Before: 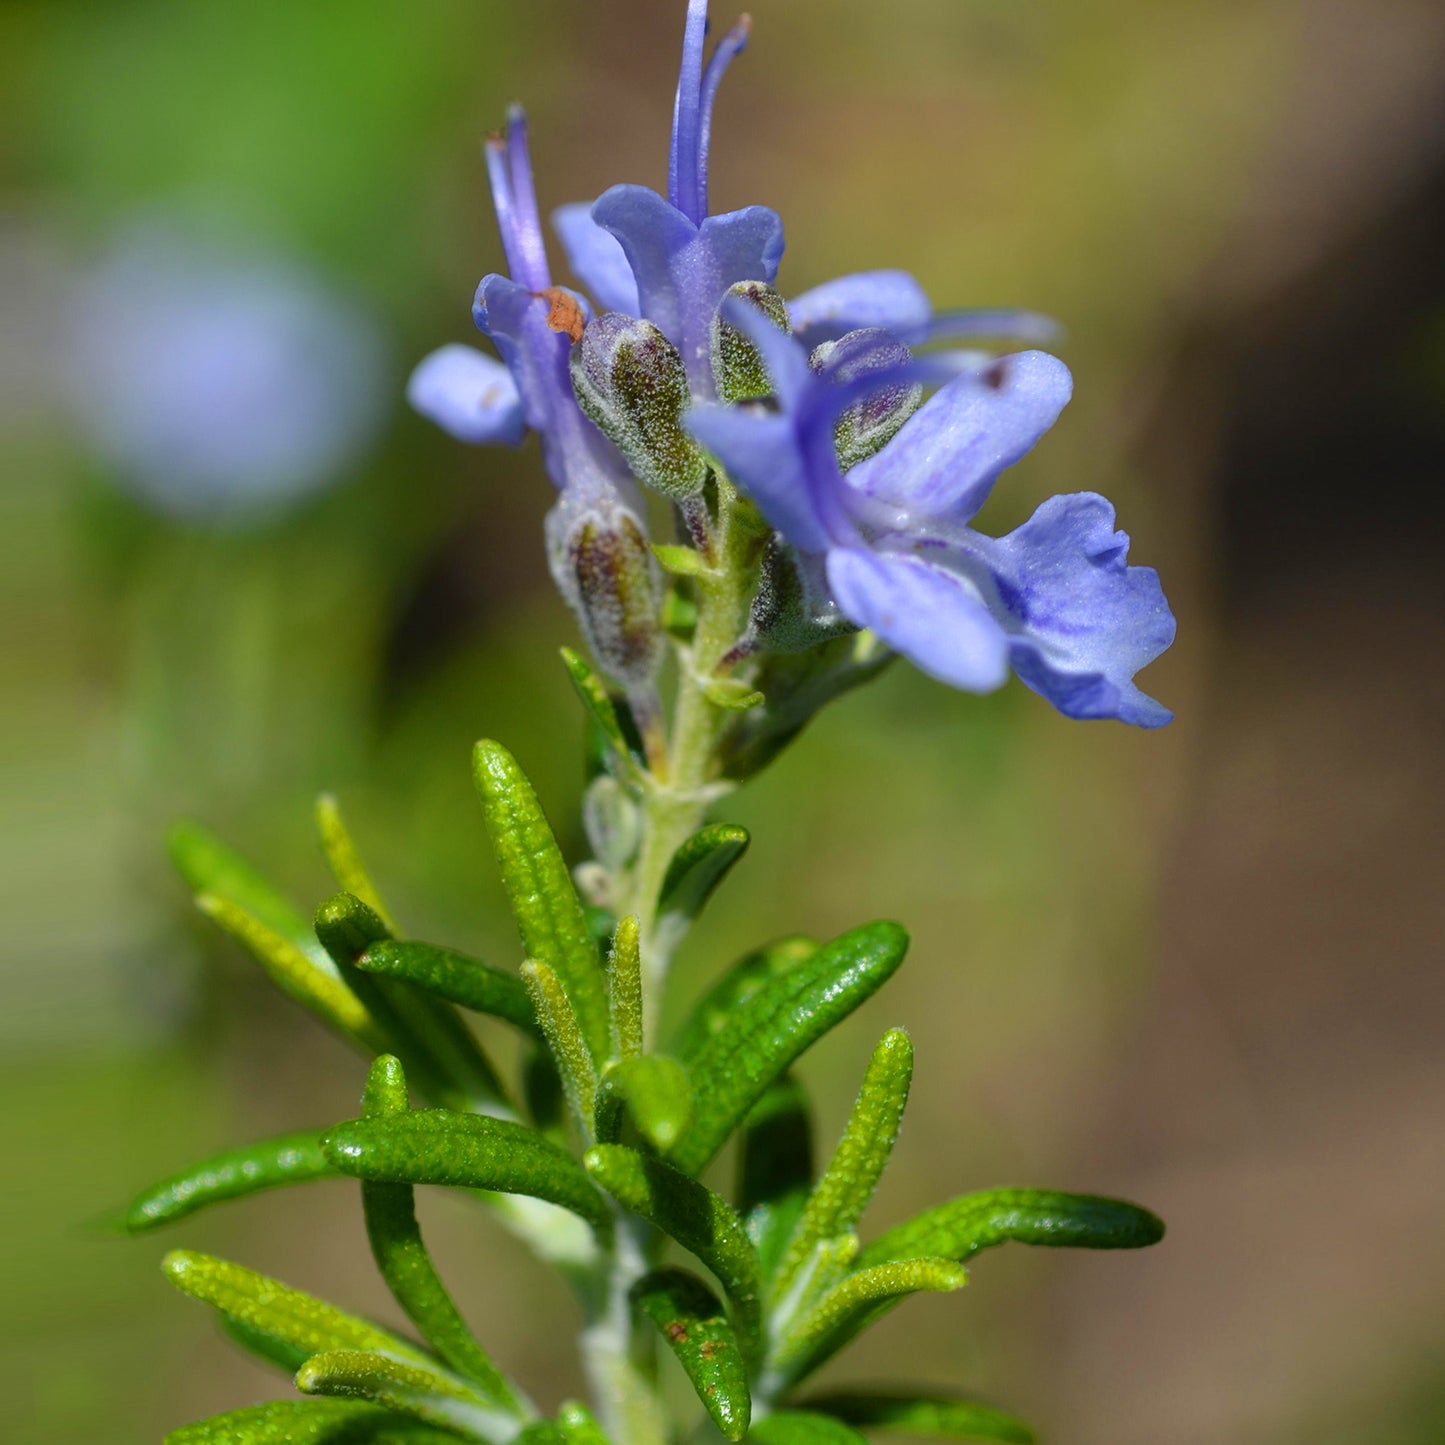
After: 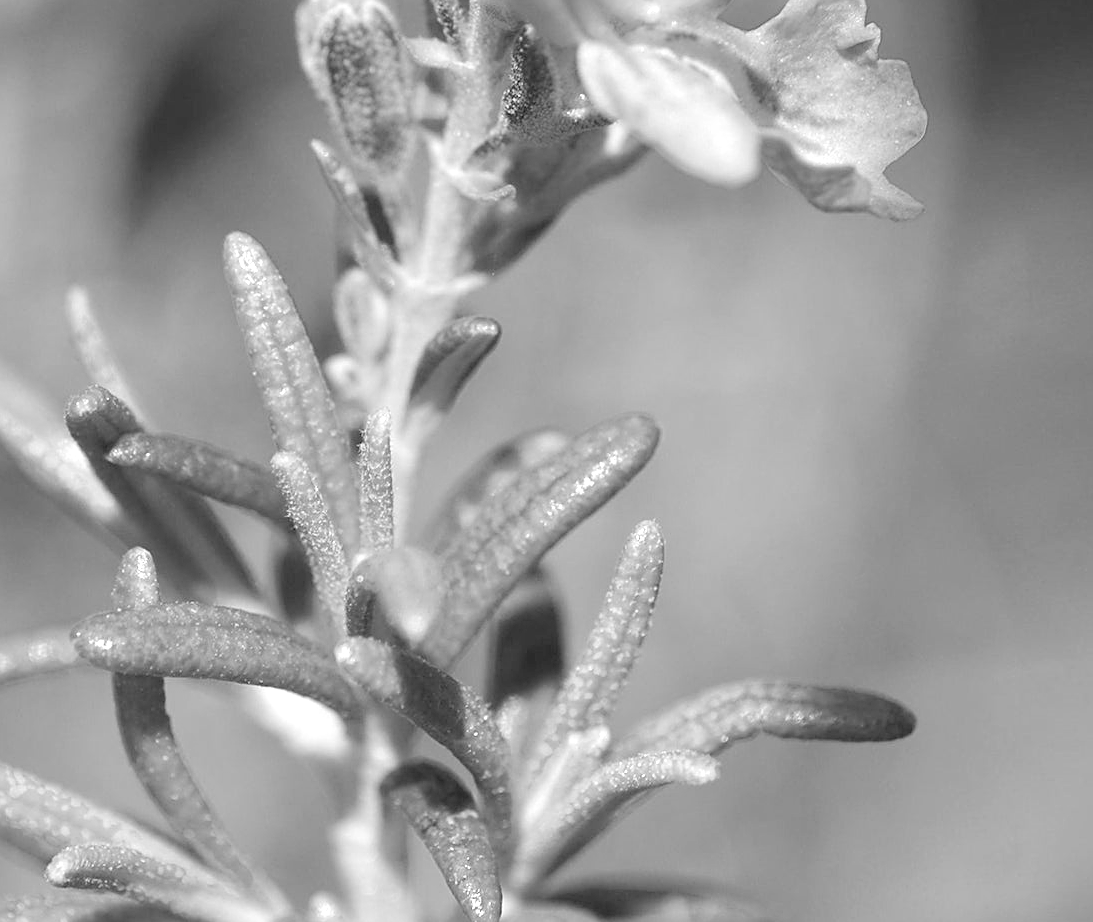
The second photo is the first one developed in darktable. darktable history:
crop and rotate: left 17.299%, top 35.115%, right 7.015%, bottom 1.024%
sharpen: on, module defaults
exposure: black level correction 0, exposure 0.7 EV, compensate exposure bias true, compensate highlight preservation false
monochrome: on, module defaults
levels: levels [0, 0.43, 0.984]
haze removal: strength -0.05
rgb levels: mode RGB, independent channels, levels [[0, 0.474, 1], [0, 0.5, 1], [0, 0.5, 1]]
